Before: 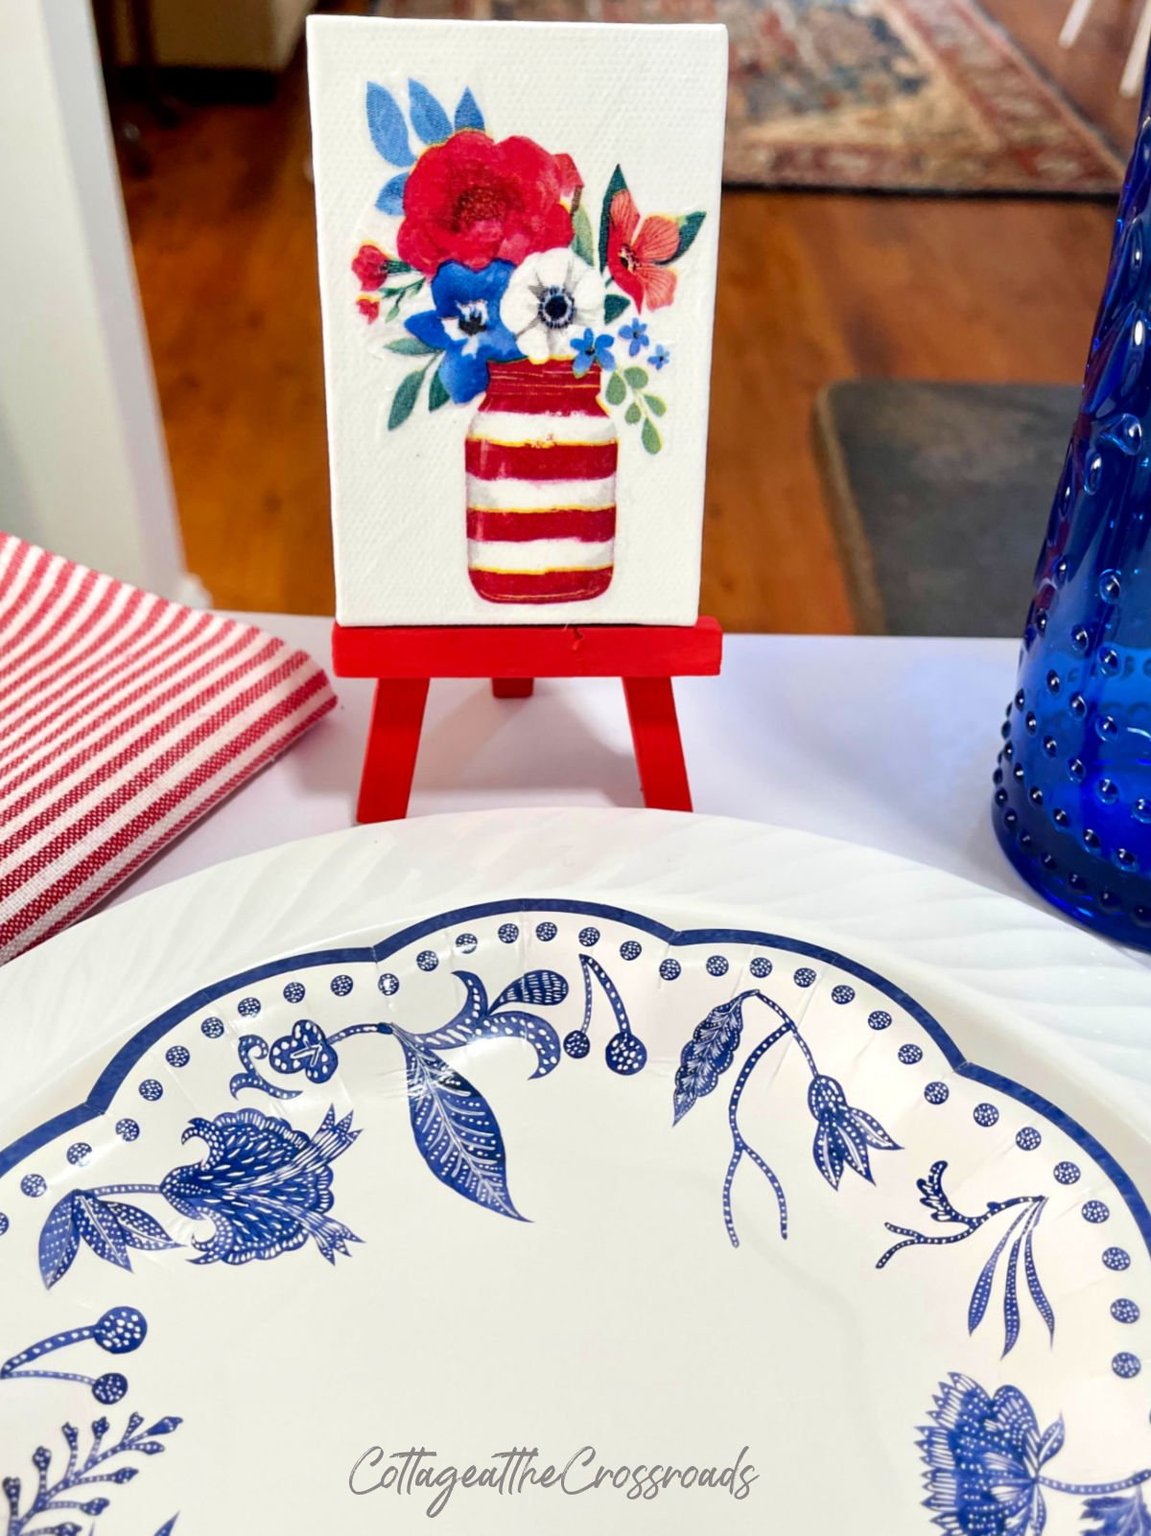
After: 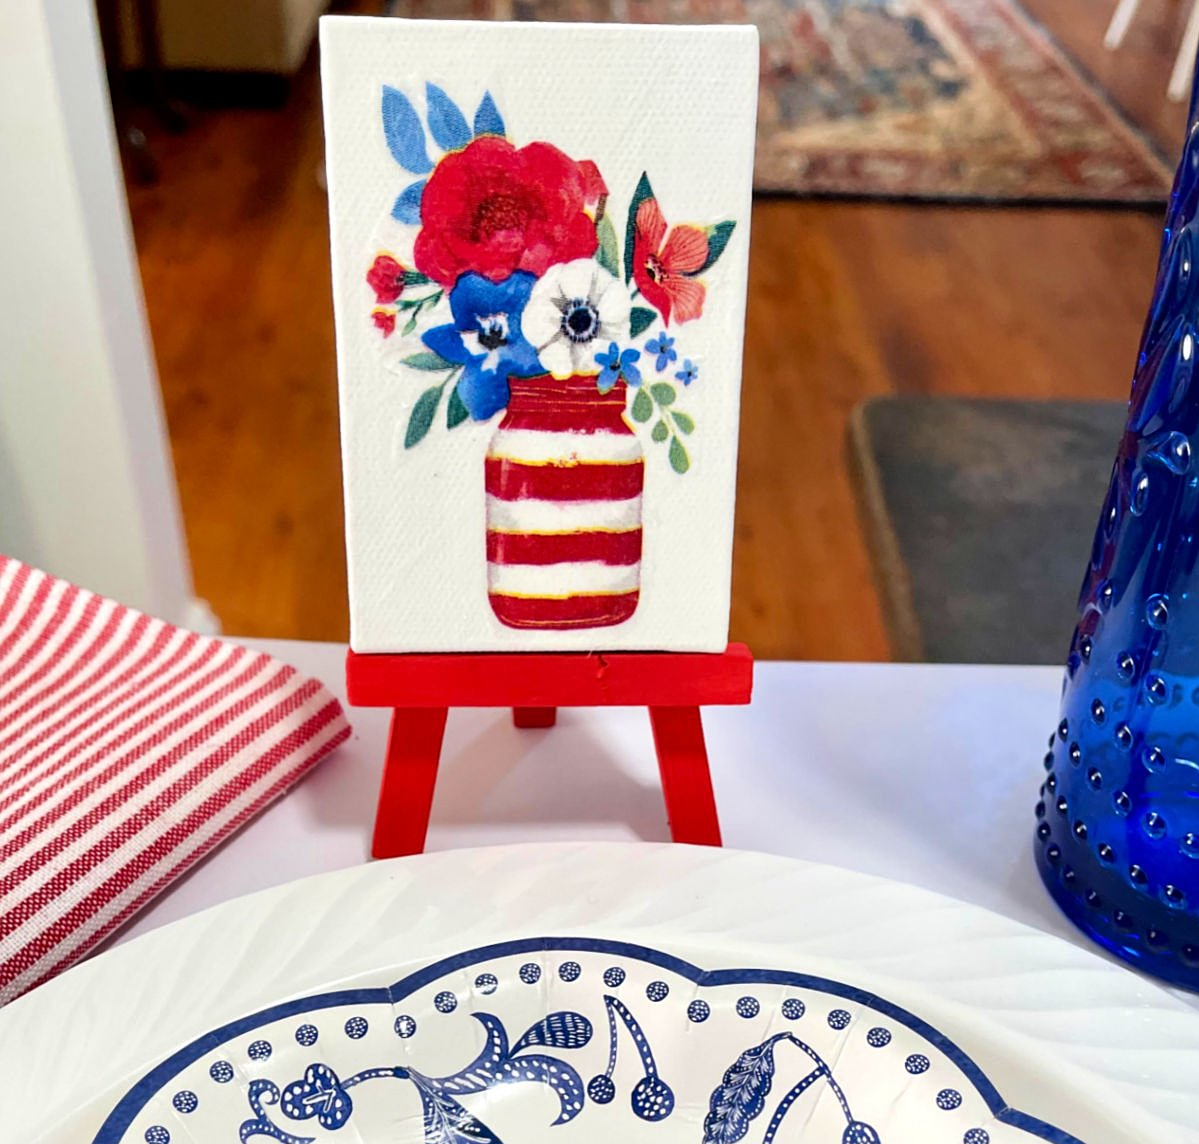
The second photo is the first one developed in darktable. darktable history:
sharpen: radius 1.272, amount 0.305, threshold 0
crop: bottom 28.576%
